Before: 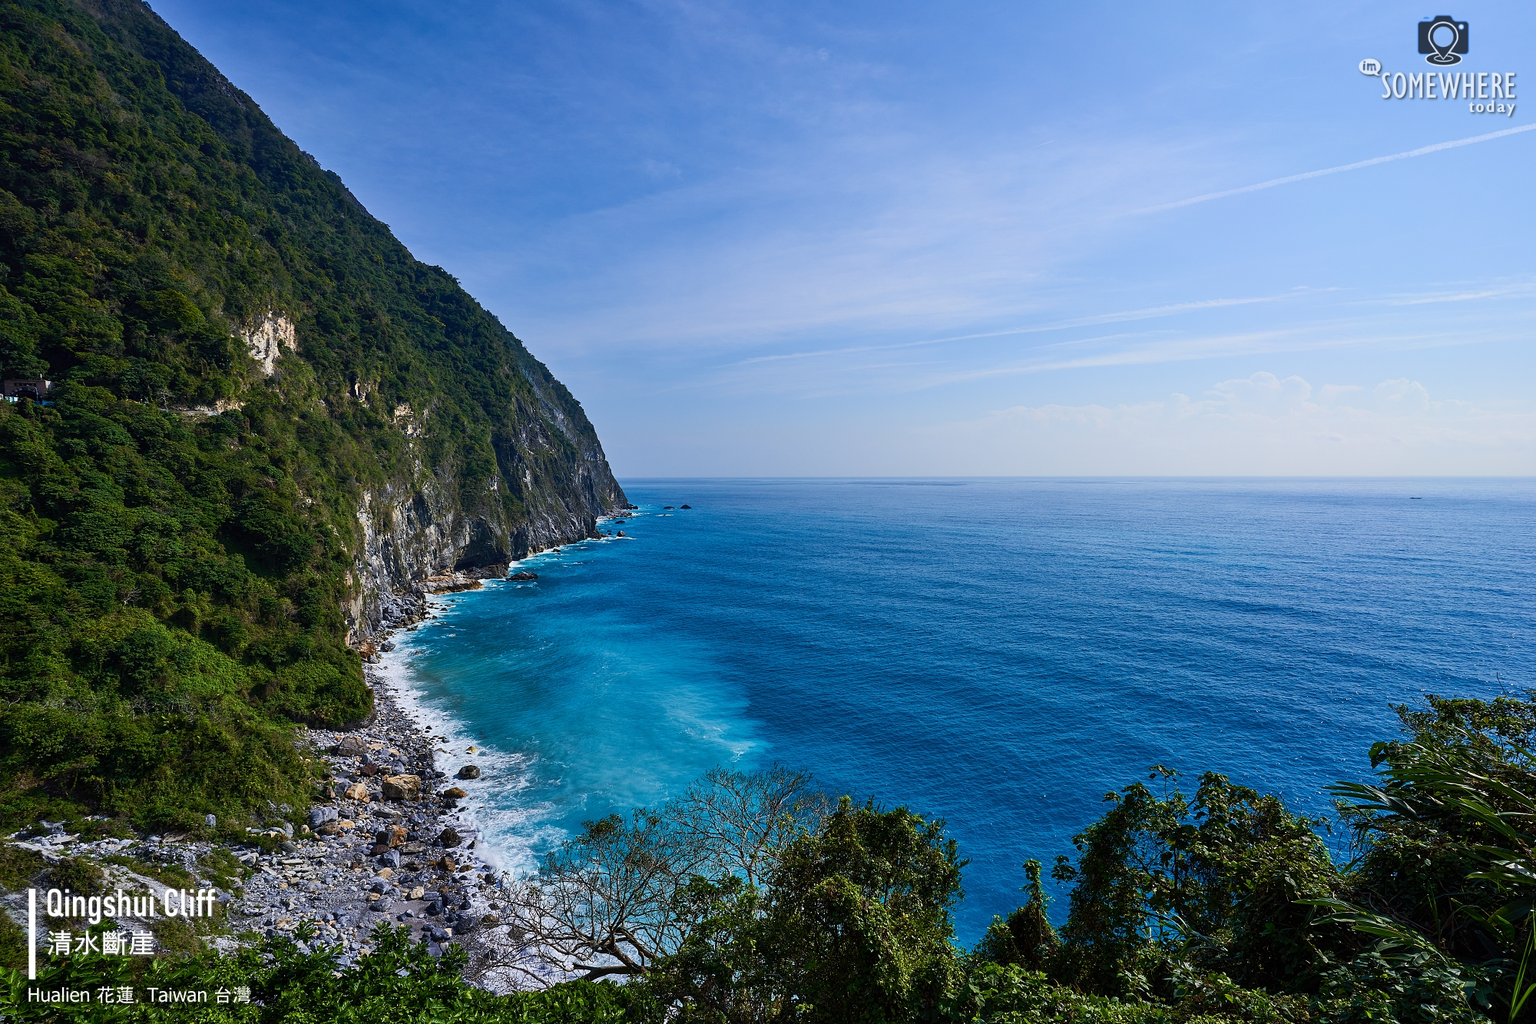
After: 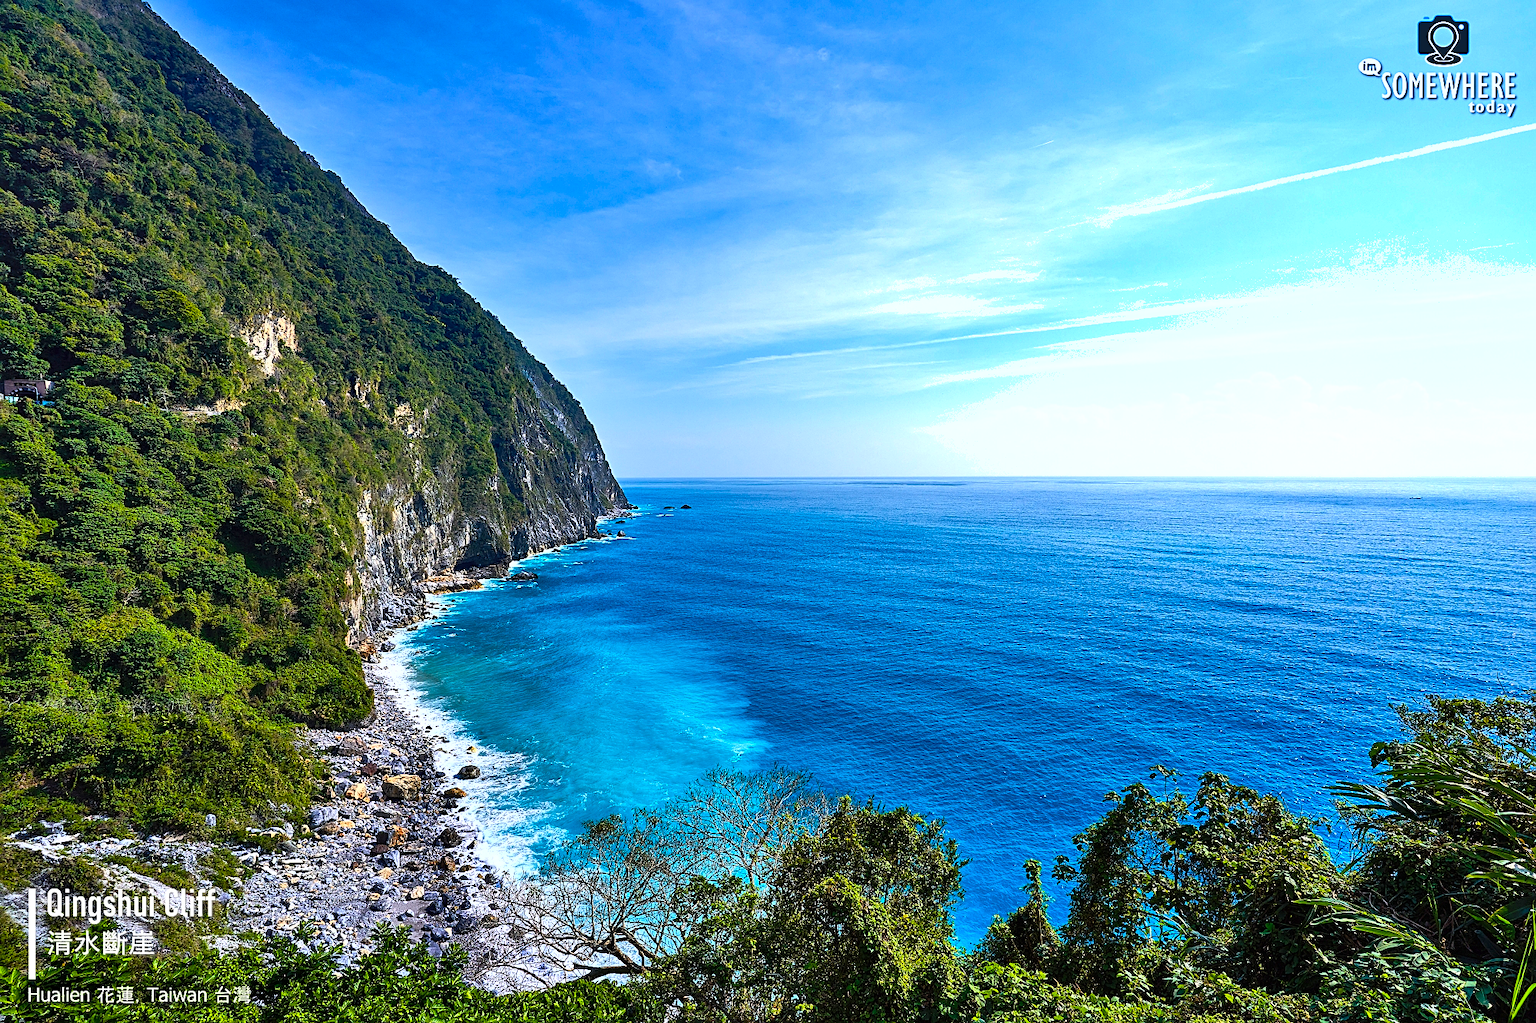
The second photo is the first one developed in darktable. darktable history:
shadows and highlights: shadows 58.89, soften with gaussian
sharpen: on, module defaults
color balance rgb: perceptual saturation grading › global saturation 30.009%, perceptual brilliance grading › global brilliance 25.767%
